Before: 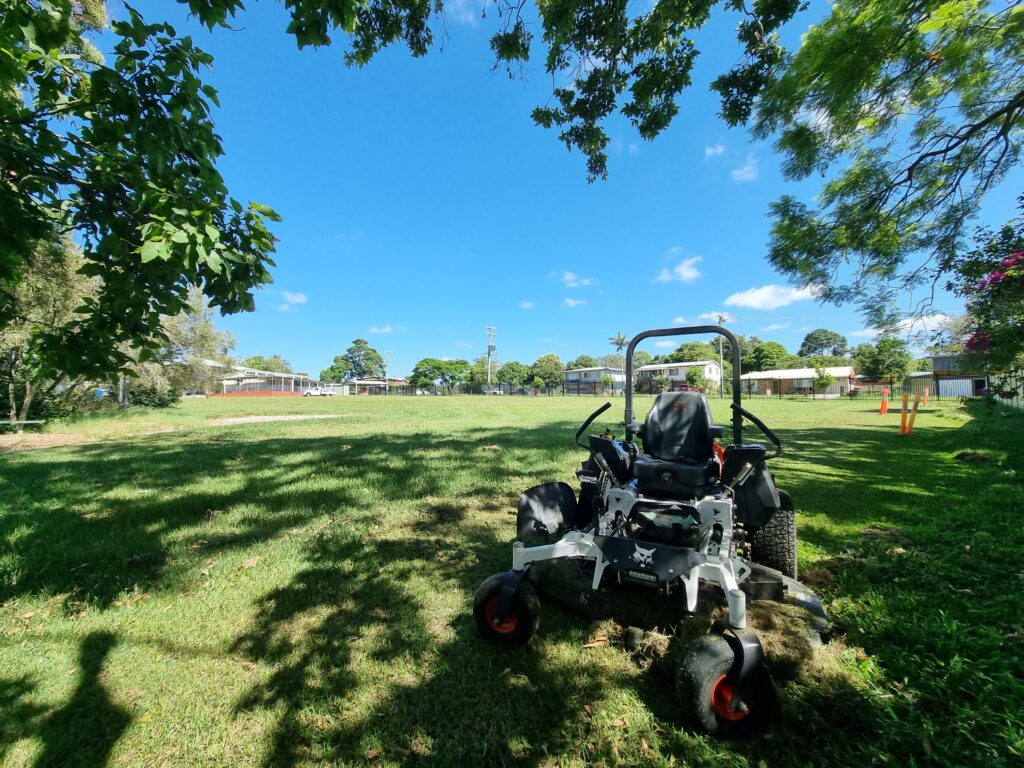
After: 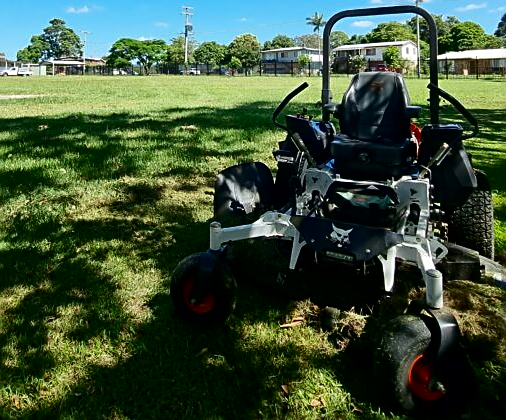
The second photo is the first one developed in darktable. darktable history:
crop: left 29.672%, top 41.786%, right 20.851%, bottom 3.487%
sharpen: on, module defaults
contrast brightness saturation: contrast 0.13, brightness -0.24, saturation 0.14
